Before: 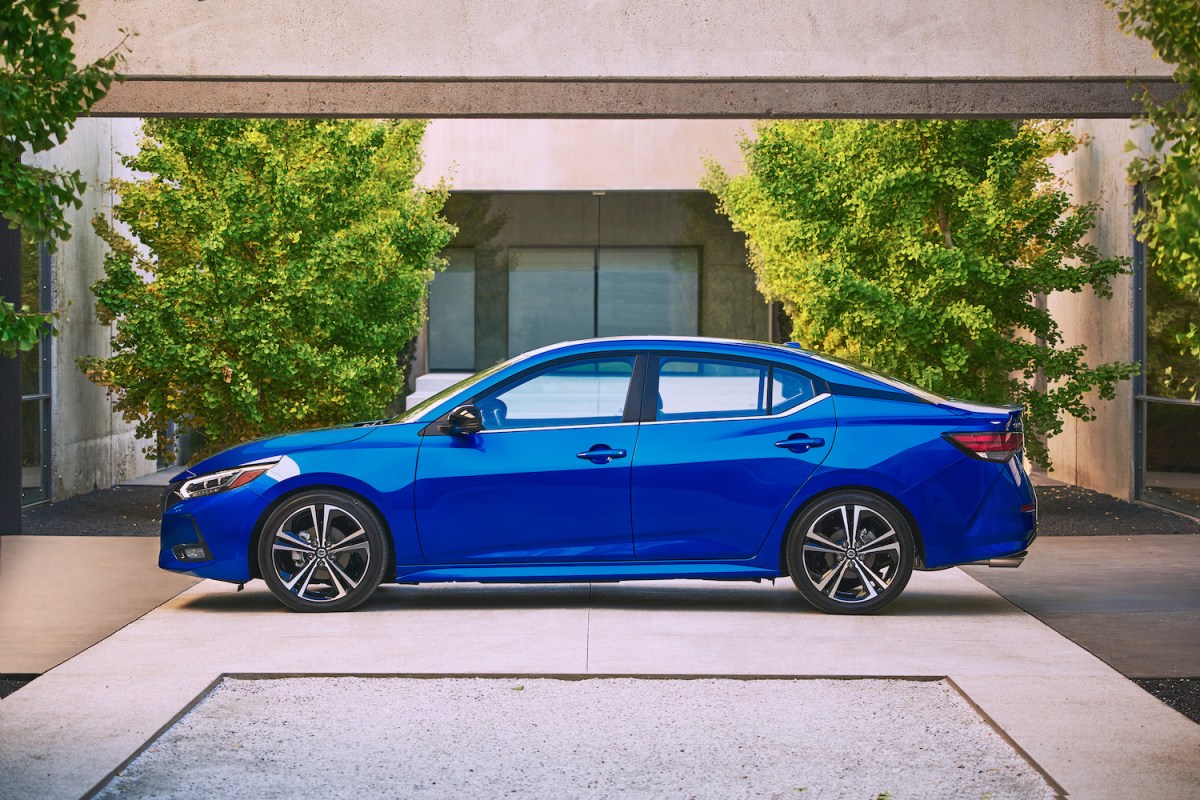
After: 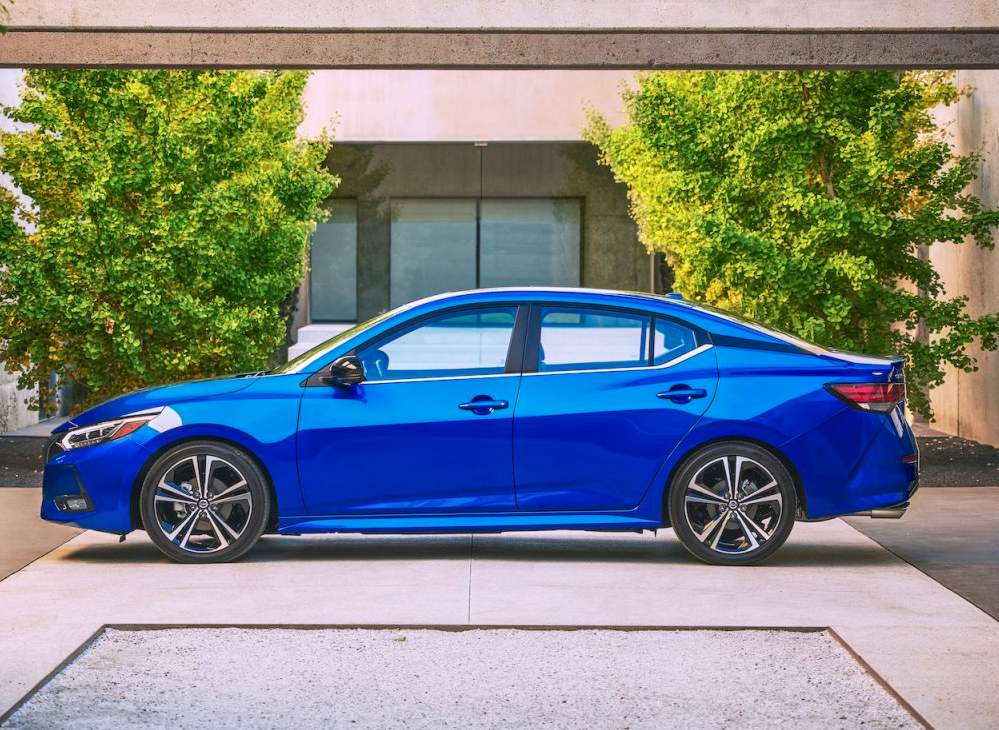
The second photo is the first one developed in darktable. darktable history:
crop: left 9.837%, top 6.229%, right 6.884%, bottom 2.469%
local contrast: on, module defaults
contrast brightness saturation: contrast 0.025, brightness 0.061, saturation 0.13
